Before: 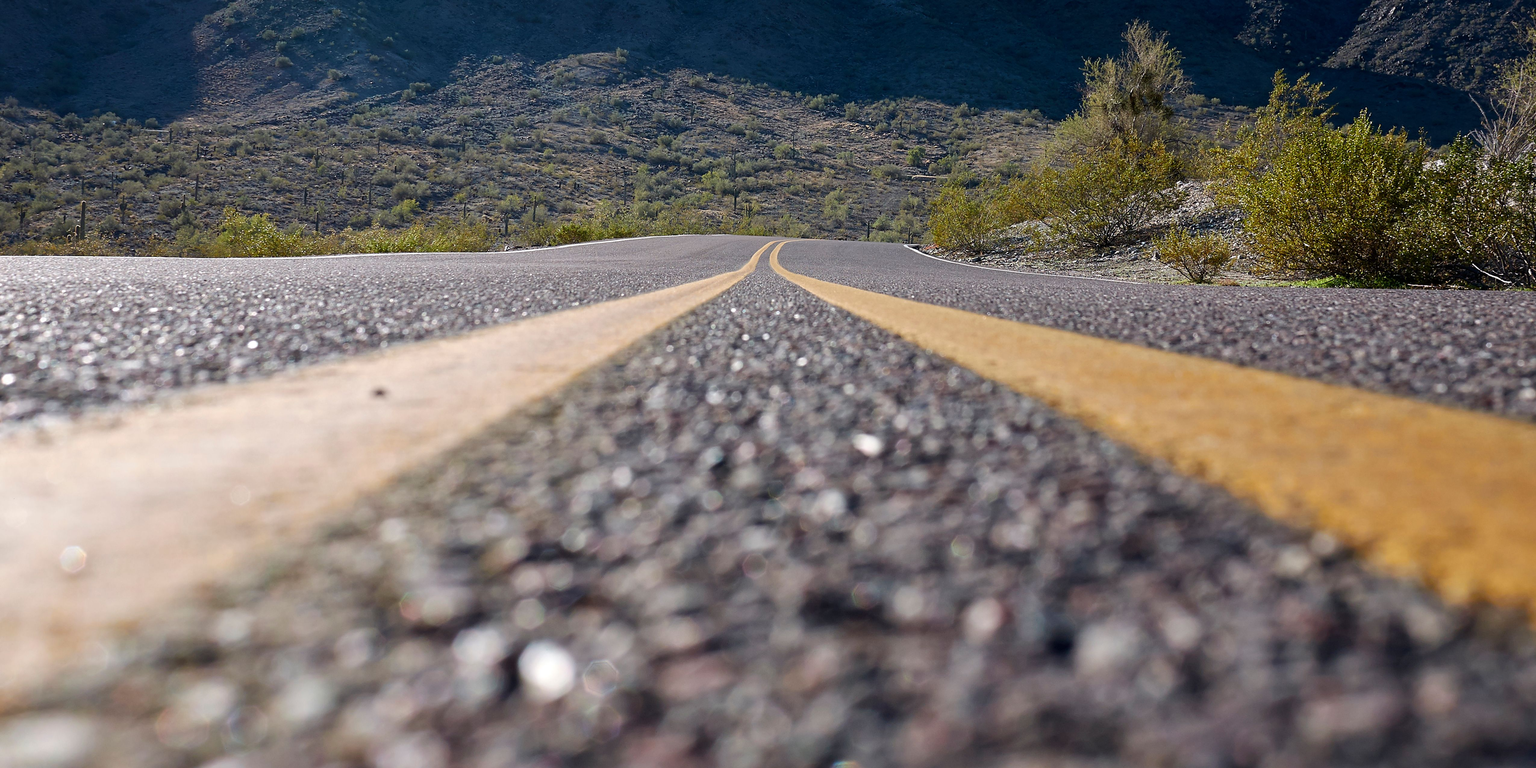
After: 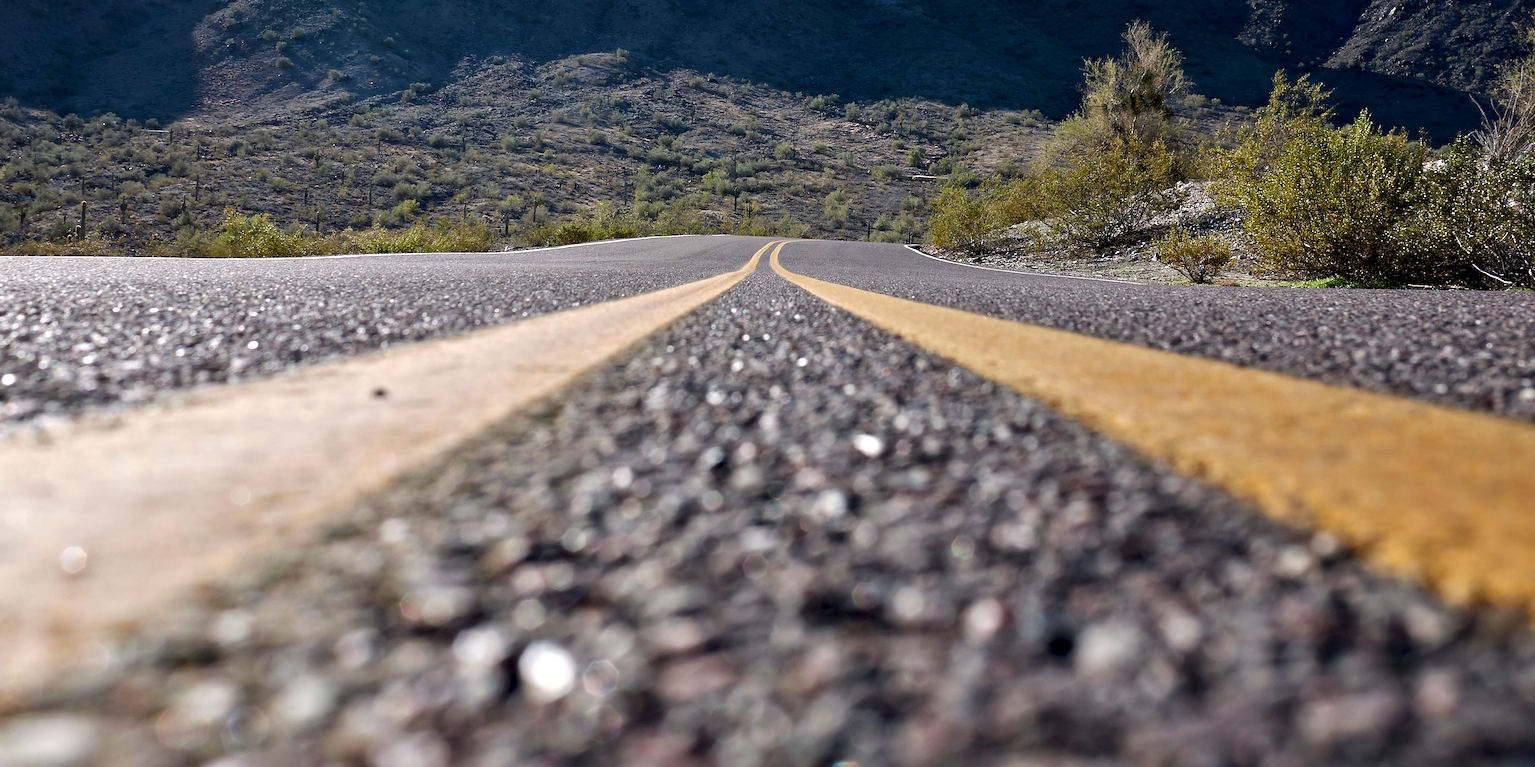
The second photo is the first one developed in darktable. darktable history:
contrast equalizer: octaves 7, y [[0.514, 0.573, 0.581, 0.508, 0.5, 0.5], [0.5 ×6], [0.5 ×6], [0 ×6], [0 ×6]]
exposure: black level correction 0, compensate highlight preservation false
